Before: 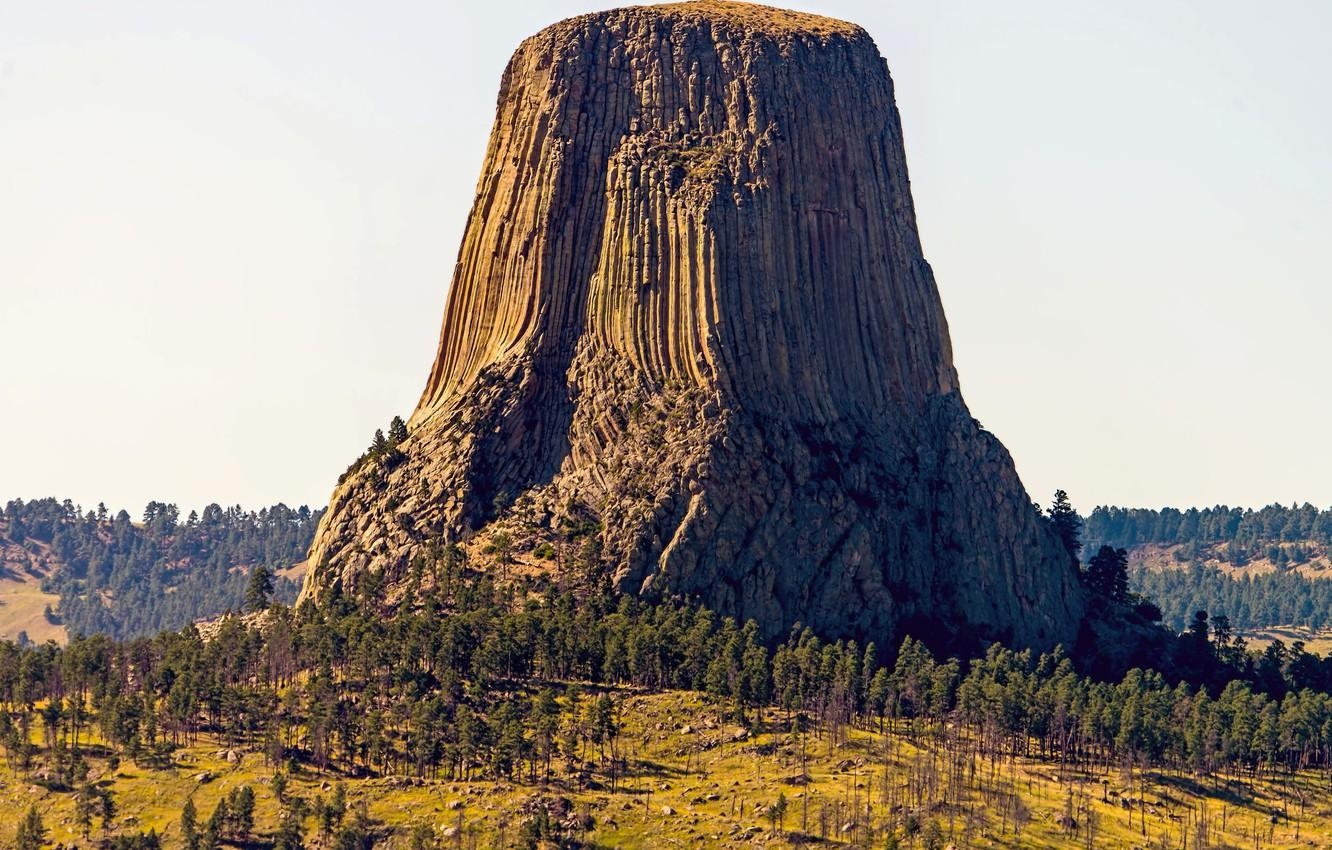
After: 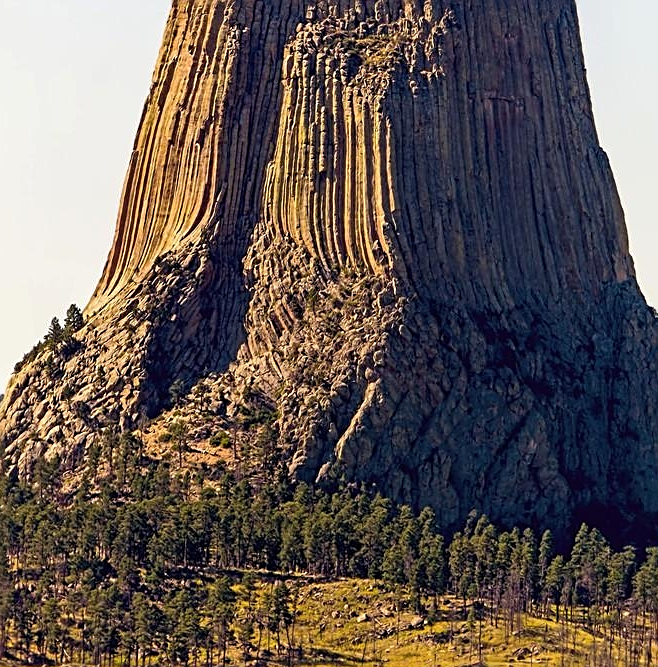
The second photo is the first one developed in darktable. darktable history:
crop and rotate: angle 0.02°, left 24.353%, top 13.219%, right 26.156%, bottom 8.224%
color balance rgb: on, module defaults
sharpen: on, module defaults
